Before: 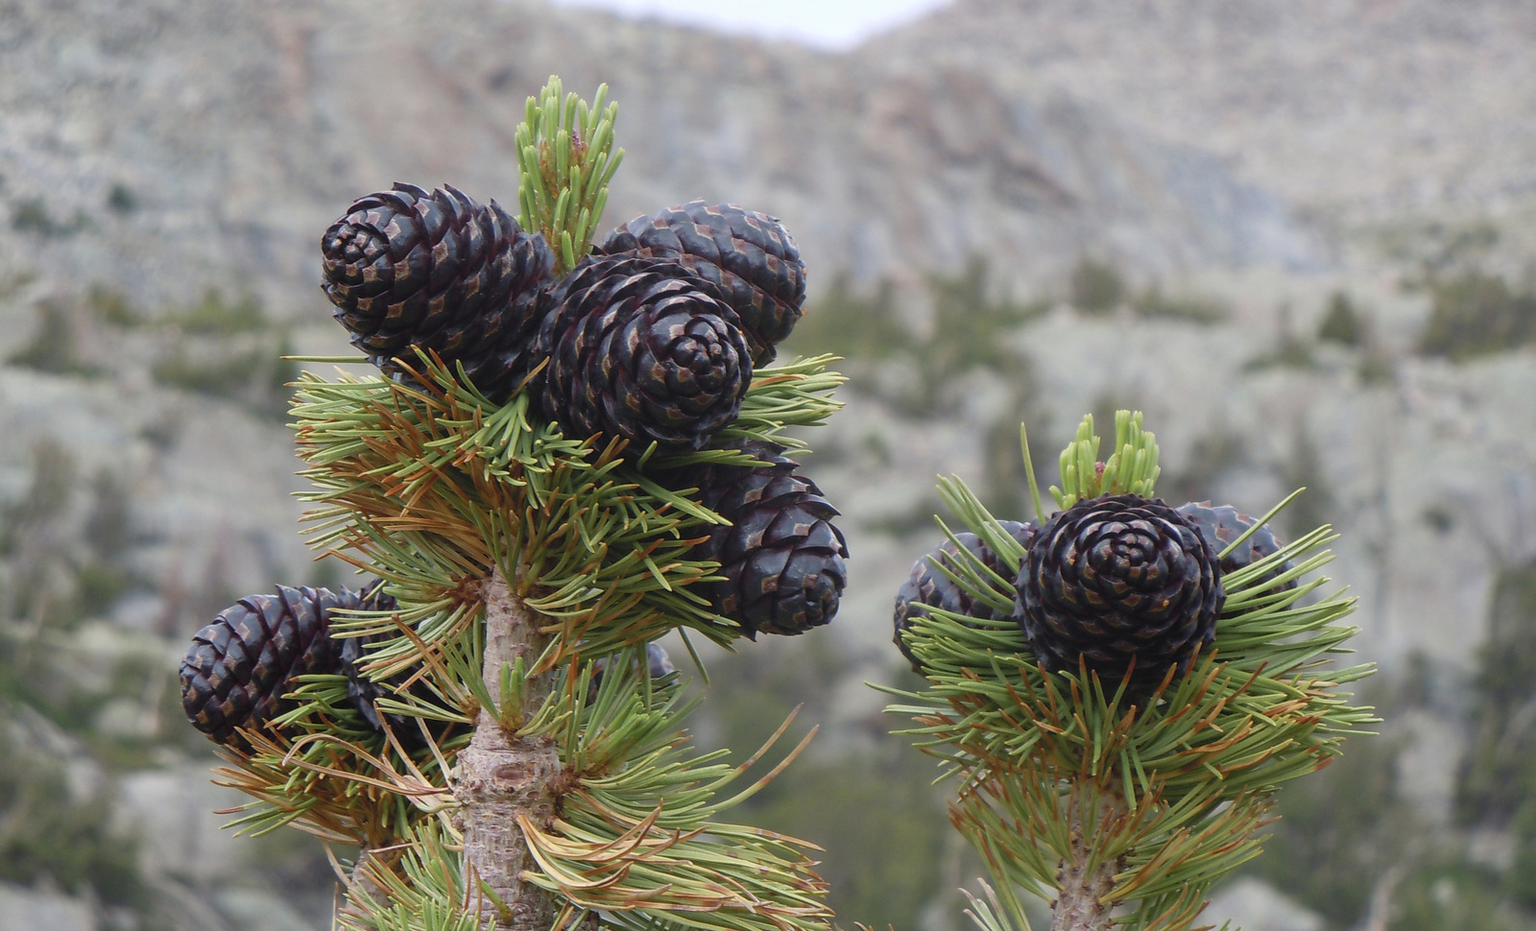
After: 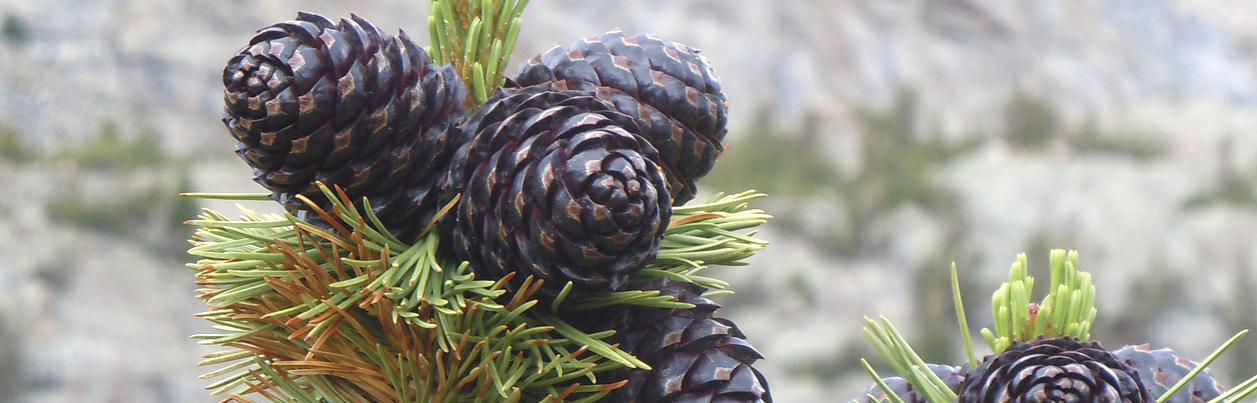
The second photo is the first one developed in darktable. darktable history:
exposure: exposure 0.657 EV, compensate highlight preservation false
crop: left 7.036%, top 18.398%, right 14.379%, bottom 40.043%
